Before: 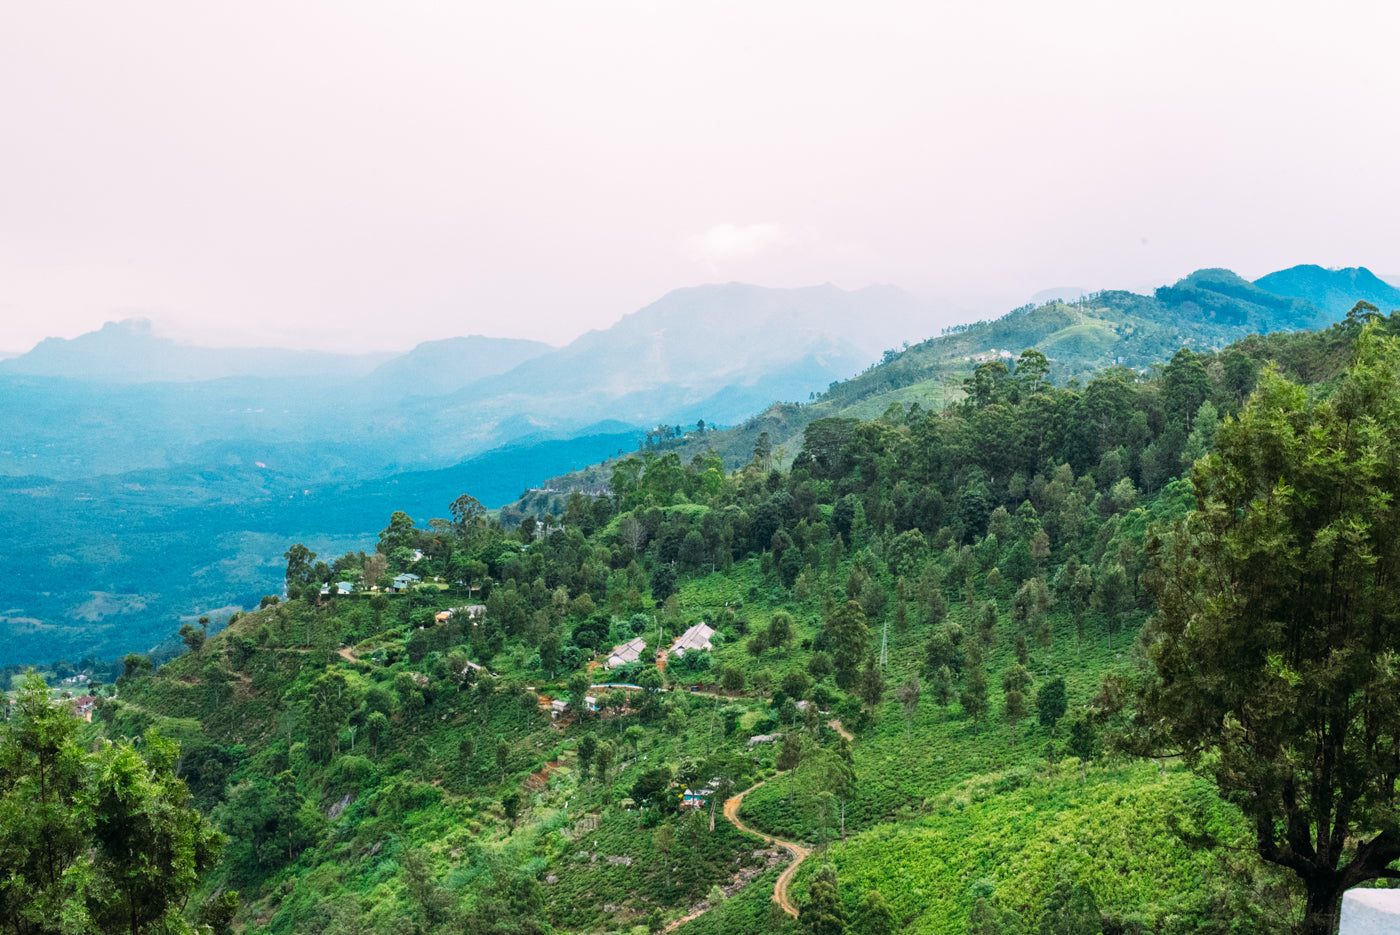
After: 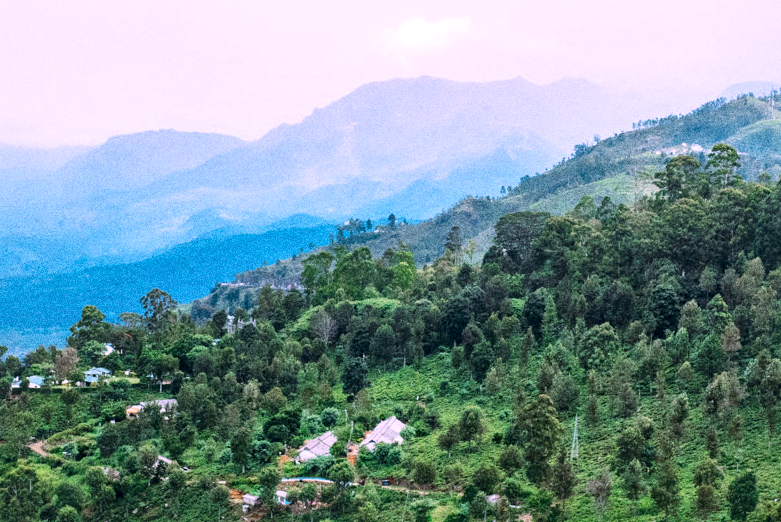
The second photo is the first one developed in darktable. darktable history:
grain: coarseness 0.09 ISO, strength 40%
crop and rotate: left 22.13%, top 22.054%, right 22.026%, bottom 22.102%
white balance: red 1.042, blue 1.17
local contrast: mode bilateral grid, contrast 20, coarseness 50, detail 159%, midtone range 0.2
